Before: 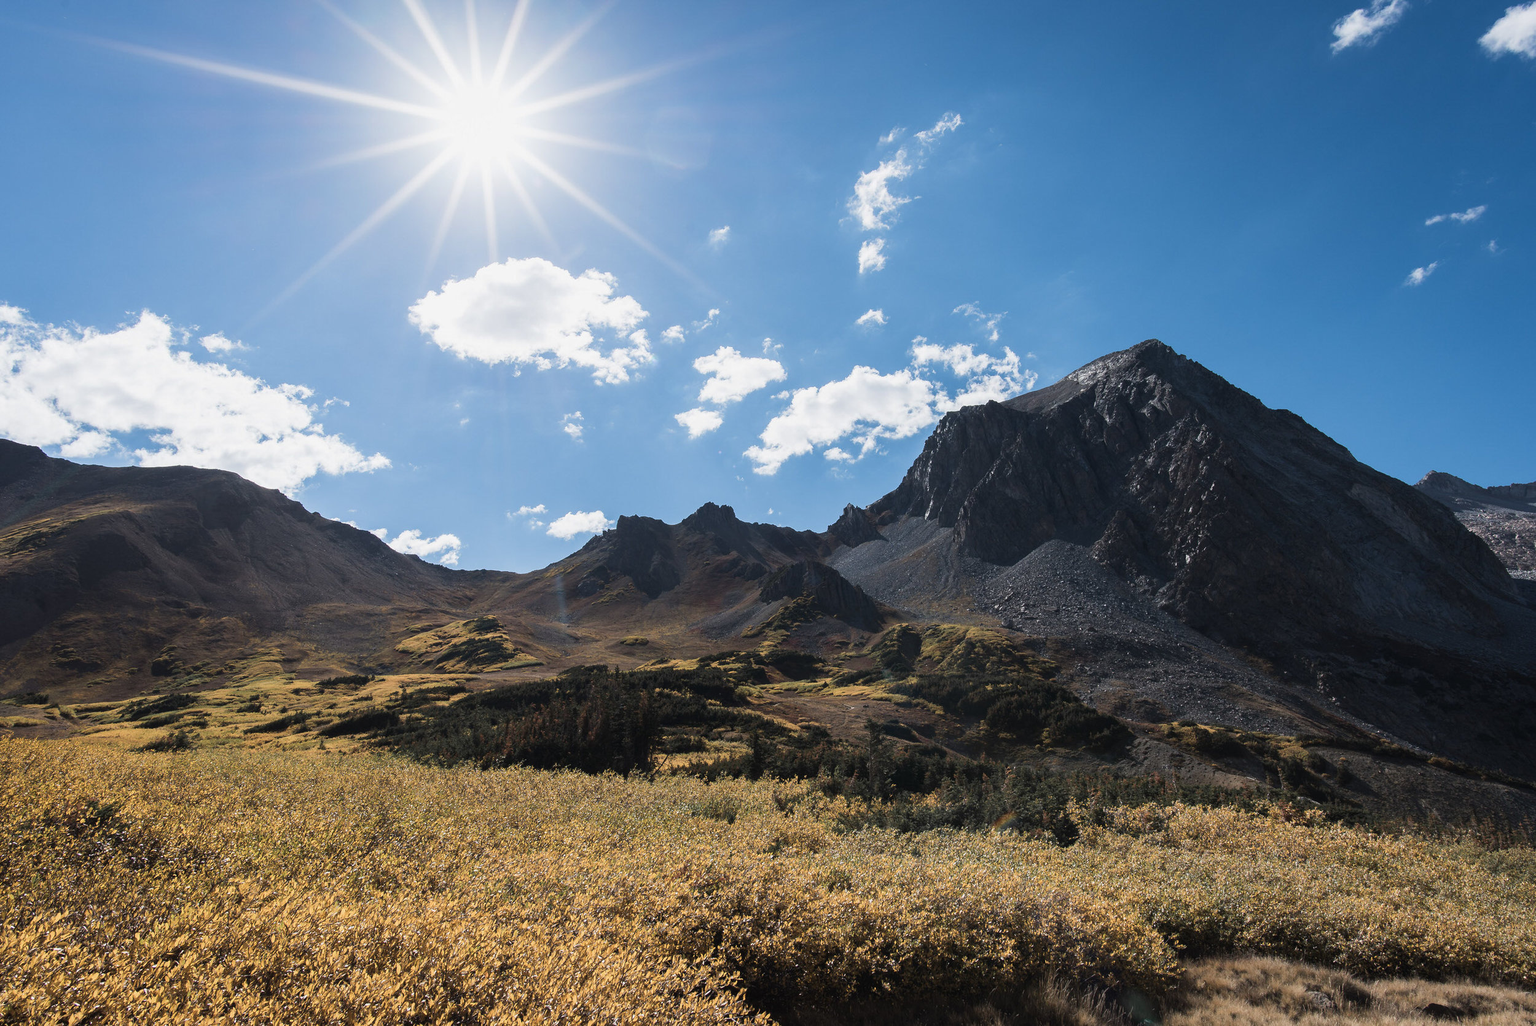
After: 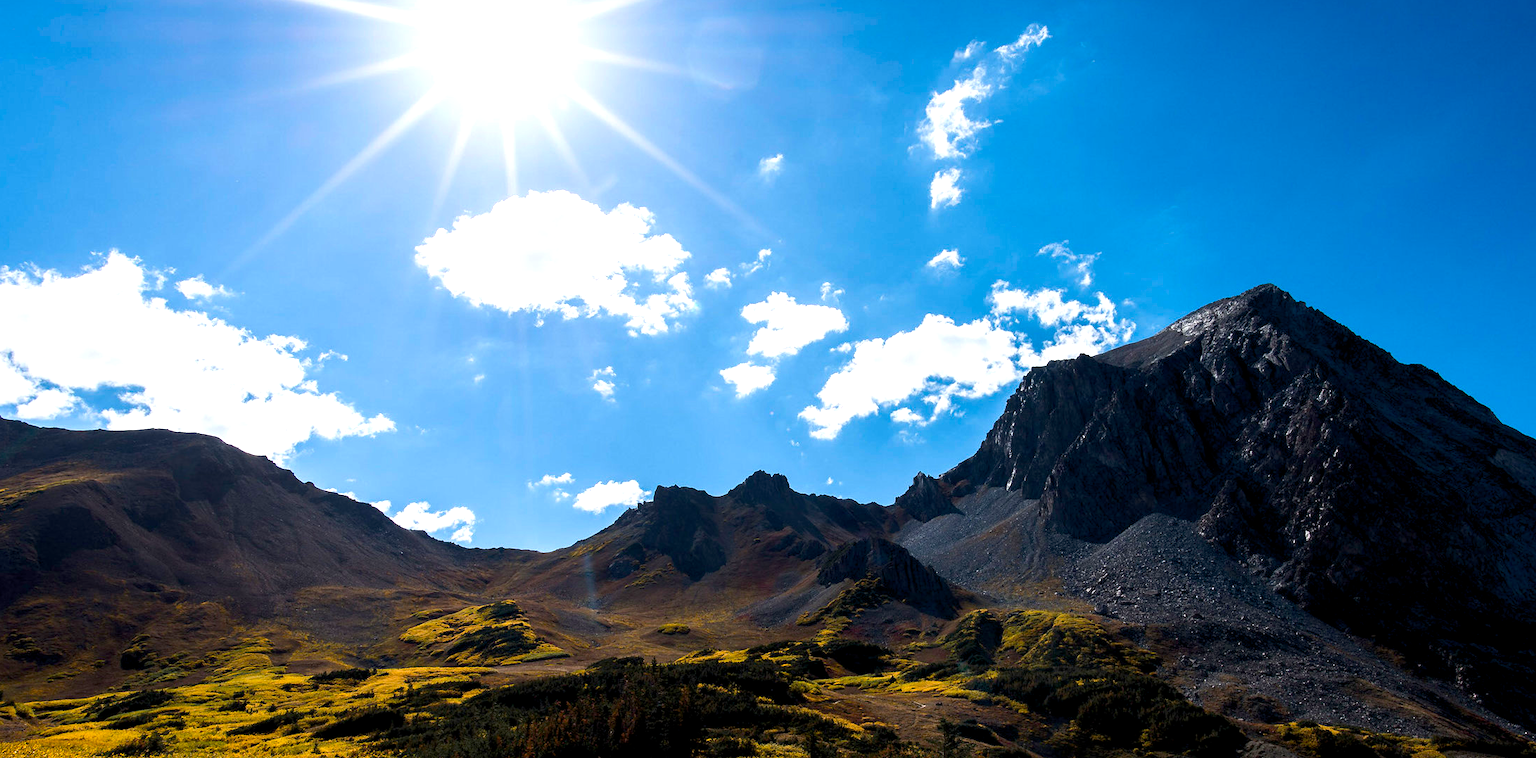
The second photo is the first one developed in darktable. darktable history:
color balance rgb: linear chroma grading › global chroma 9%, perceptual saturation grading › global saturation 36%, perceptual saturation grading › shadows 35%, perceptual brilliance grading › global brilliance 15%, perceptual brilliance grading › shadows -35%, global vibrance 15%
crop: left 3.015%, top 8.969%, right 9.647%, bottom 26.457%
exposure: black level correction 0.01, exposure 0.011 EV, compensate highlight preservation false
